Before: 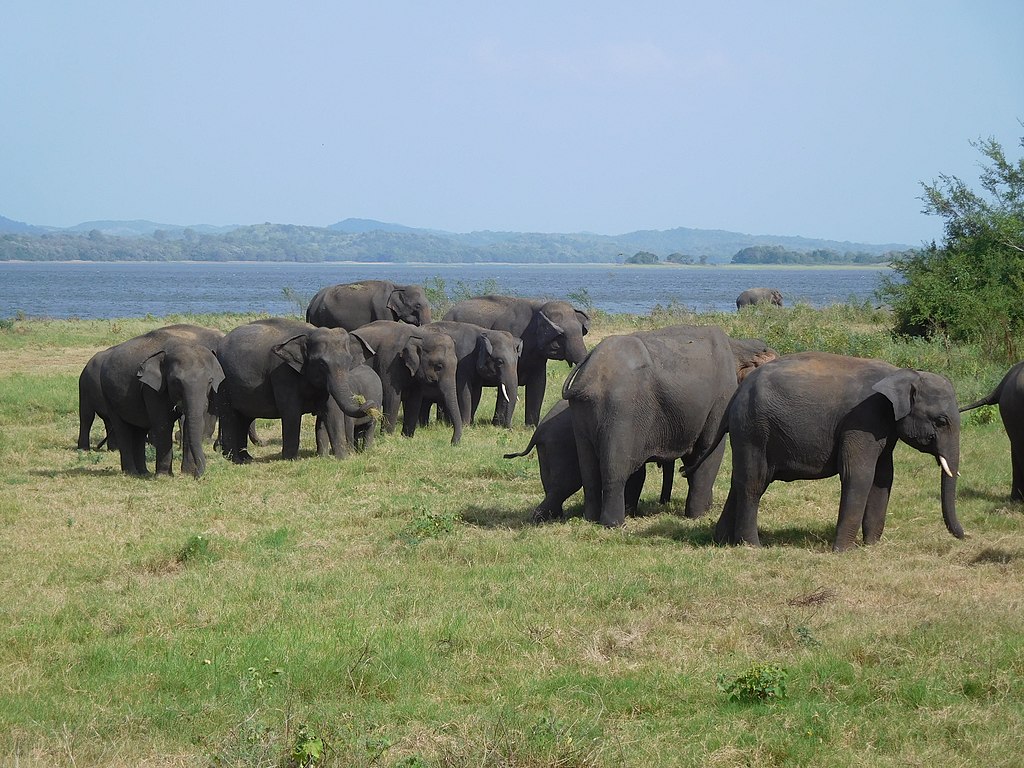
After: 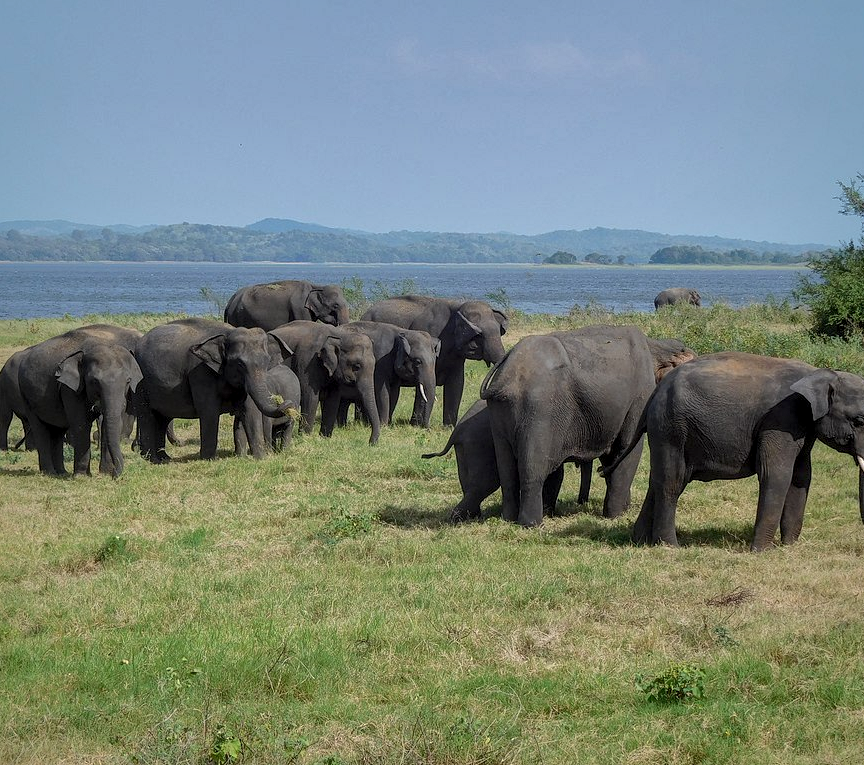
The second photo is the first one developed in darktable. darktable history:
local contrast: highlights 61%, detail 143%, midtone range 0.428
crop: left 8.026%, right 7.374%
shadows and highlights: shadows 25, highlights -70
tone equalizer: on, module defaults
